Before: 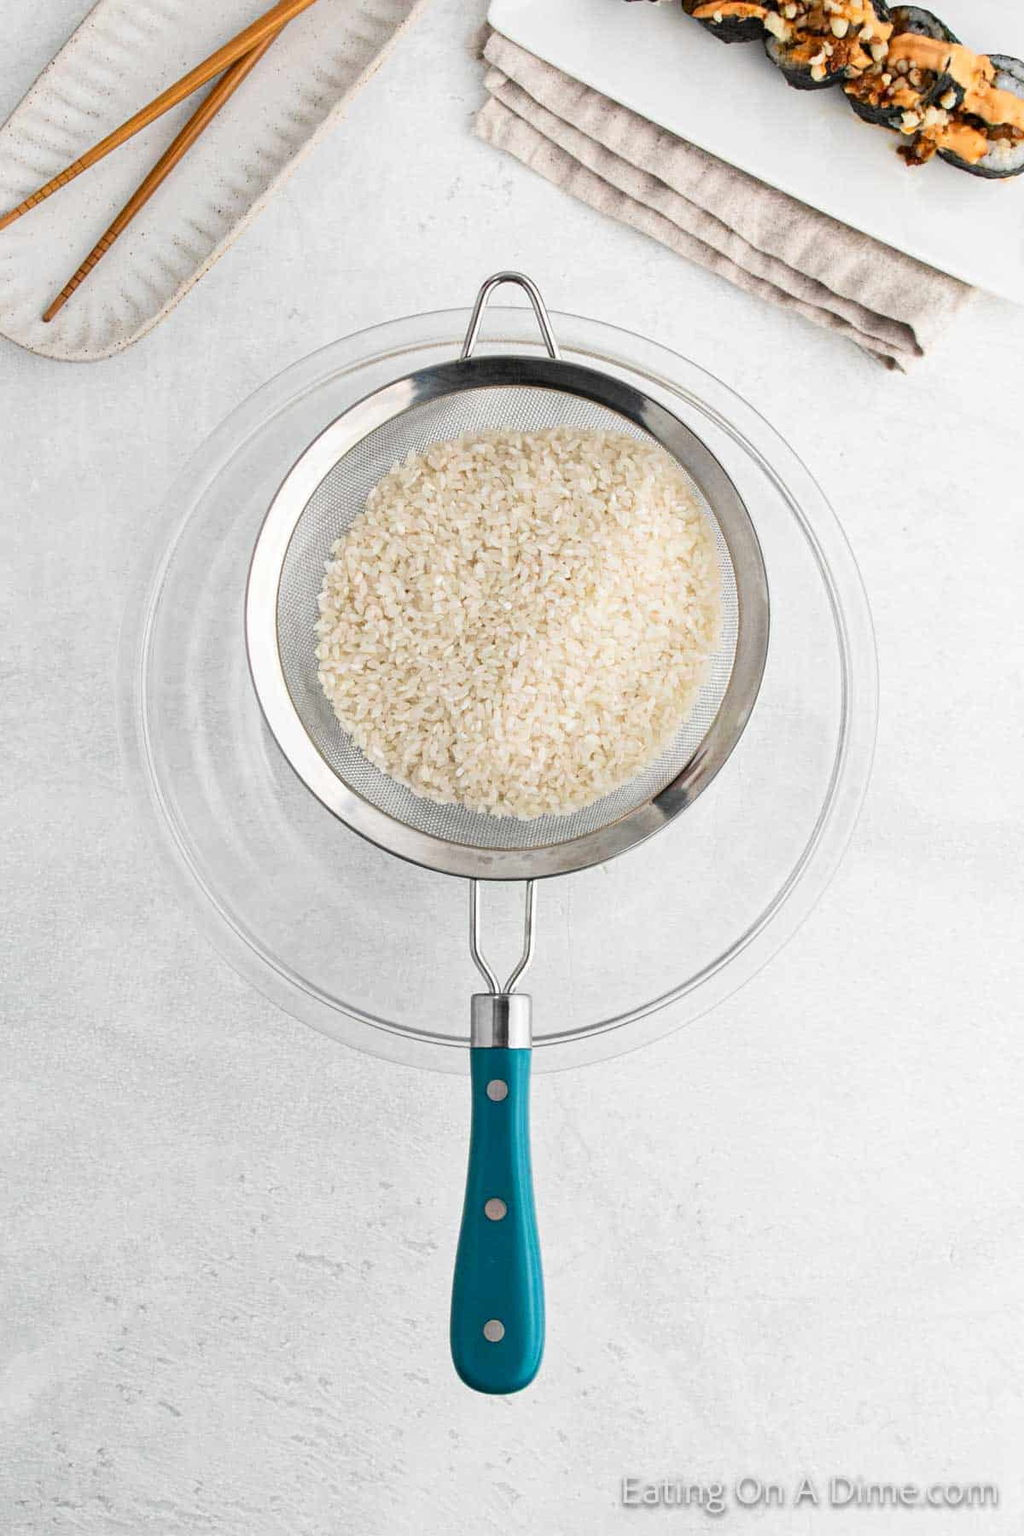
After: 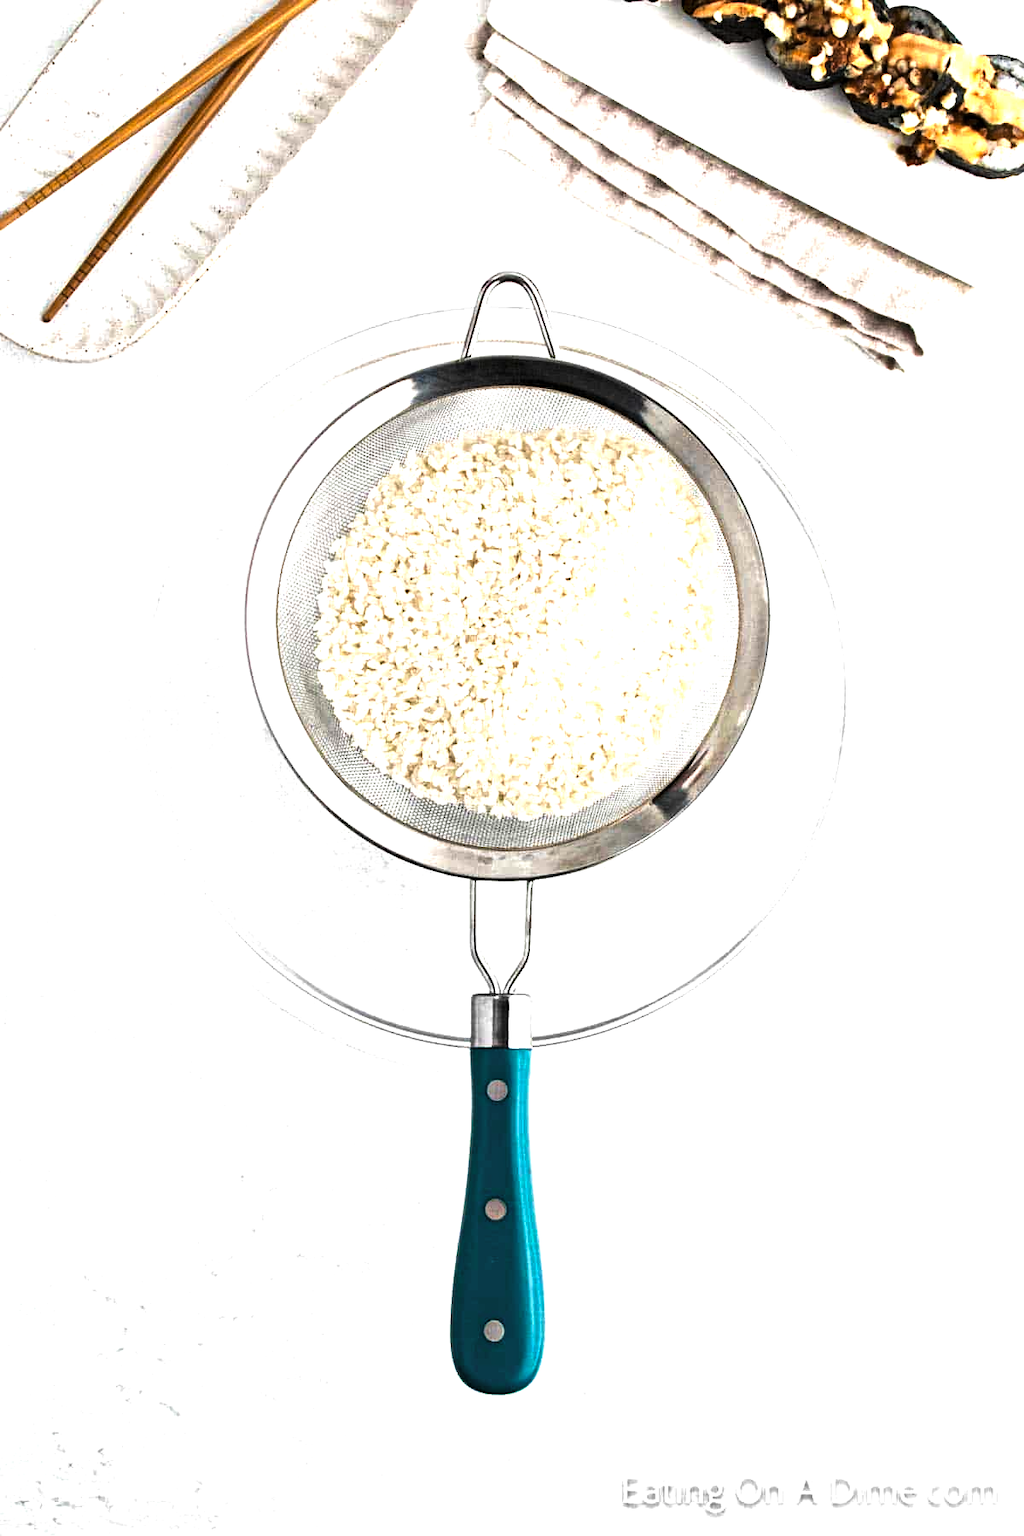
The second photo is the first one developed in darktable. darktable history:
levels: levels [0, 0.618, 1]
haze removal: compatibility mode true, adaptive false
velvia: strength 14.64%
exposure: exposure 1 EV, compensate highlight preservation false
